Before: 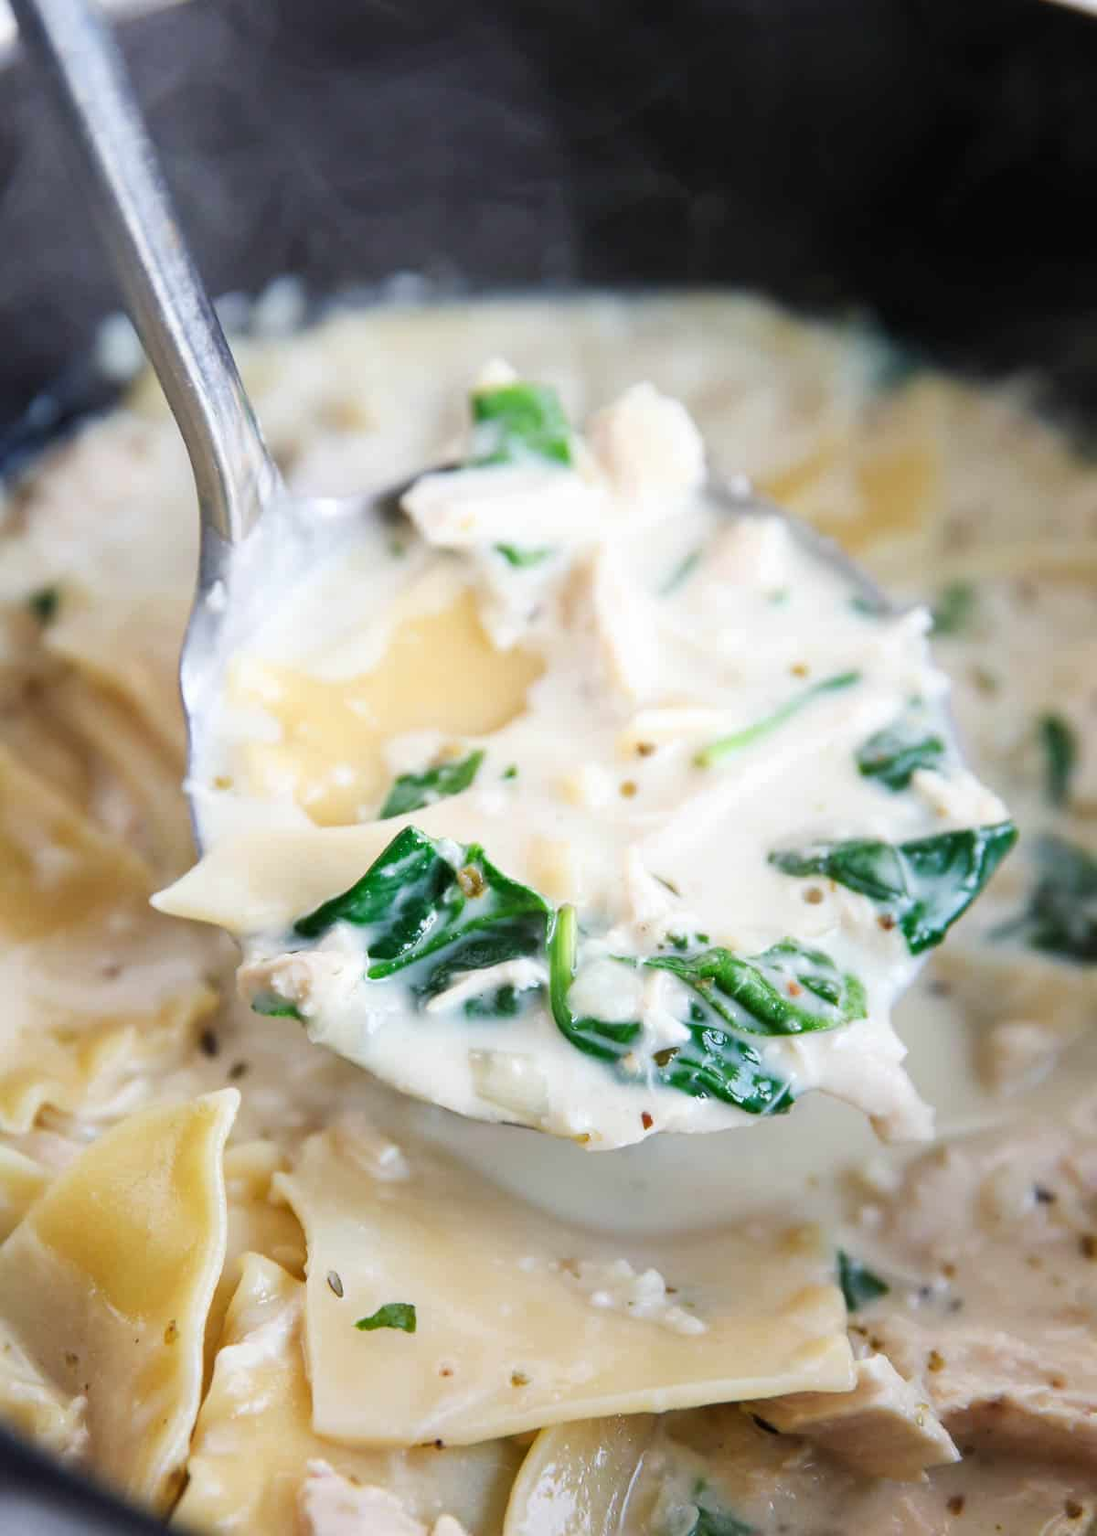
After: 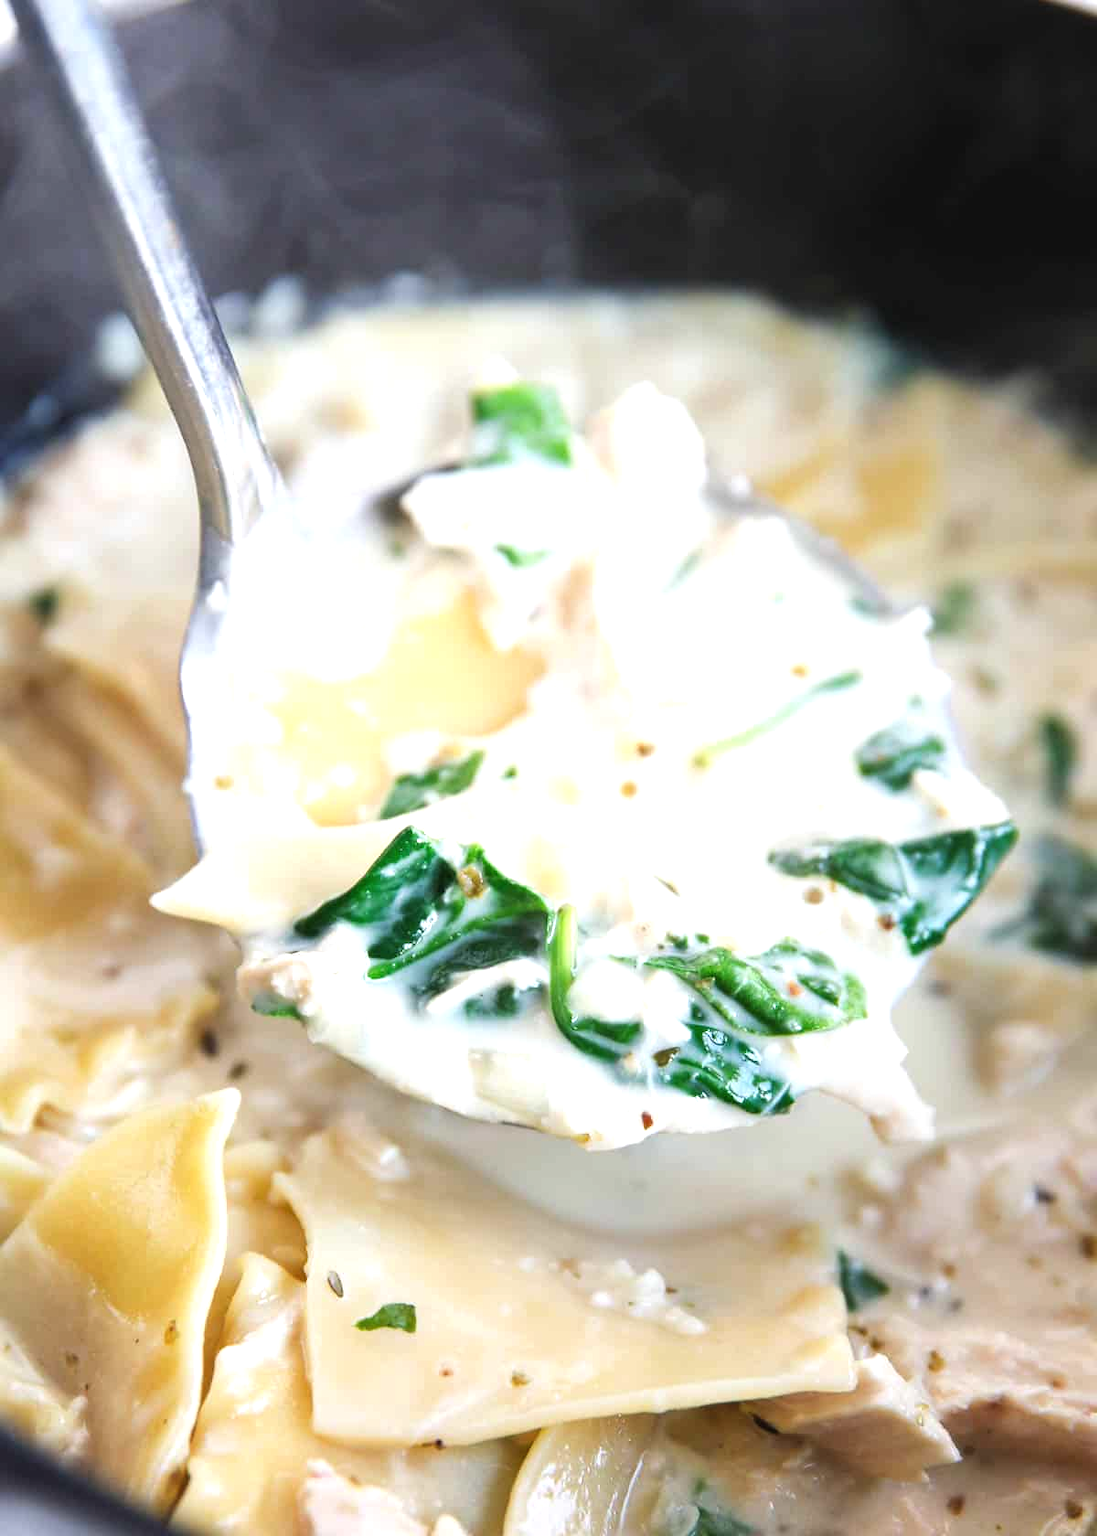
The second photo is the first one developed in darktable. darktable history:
exposure: black level correction -0.001, exposure 0.536 EV, compensate exposure bias true, compensate highlight preservation false
